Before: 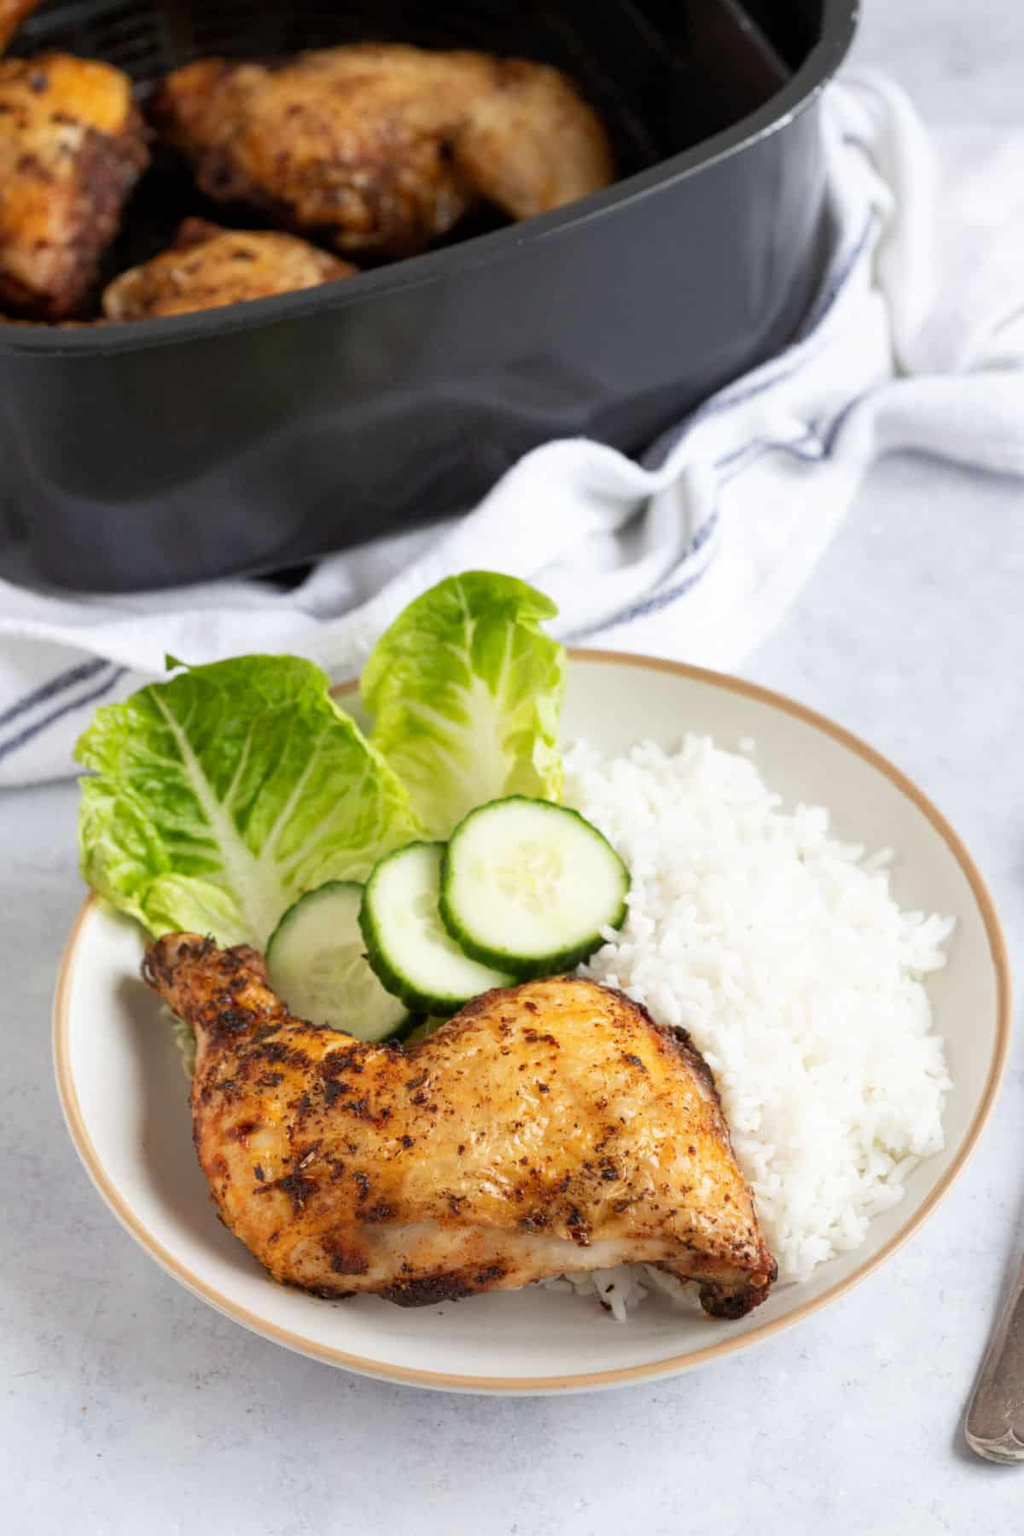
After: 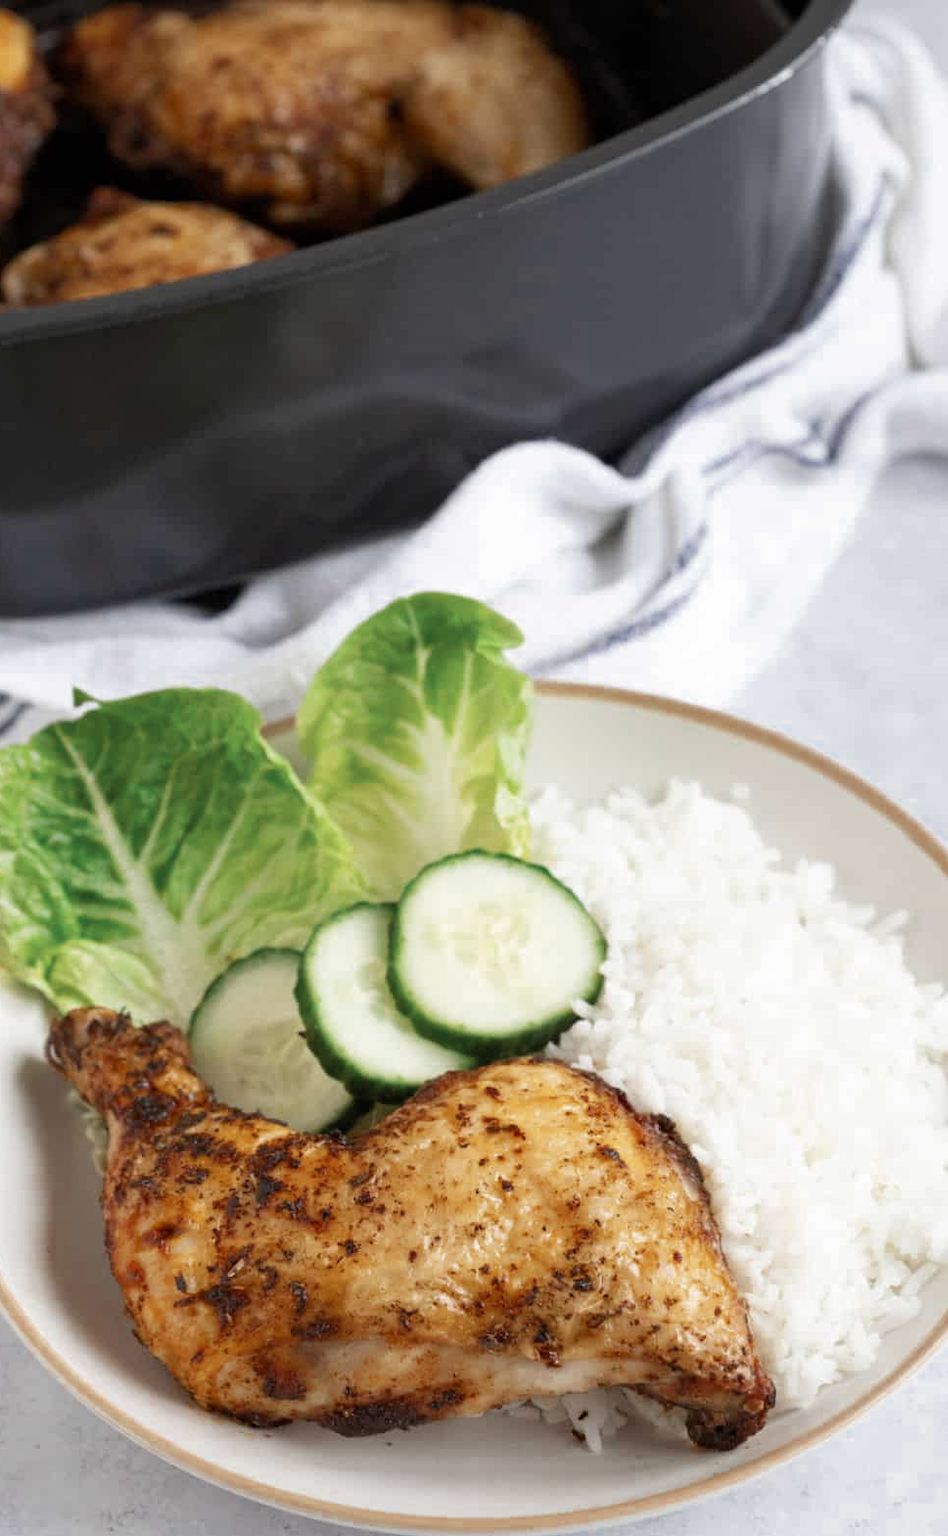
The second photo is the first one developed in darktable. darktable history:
color zones: curves: ch0 [(0, 0.5) (0.125, 0.4) (0.25, 0.5) (0.375, 0.4) (0.5, 0.4) (0.625, 0.35) (0.75, 0.35) (0.875, 0.5)]; ch1 [(0, 0.35) (0.125, 0.45) (0.25, 0.35) (0.375, 0.35) (0.5, 0.35) (0.625, 0.35) (0.75, 0.45) (0.875, 0.35)]; ch2 [(0, 0.6) (0.125, 0.5) (0.25, 0.5) (0.375, 0.6) (0.5, 0.6) (0.625, 0.5) (0.75, 0.5) (0.875, 0.5)]
crop: left 9.971%, top 3.611%, right 9.276%, bottom 9.183%
